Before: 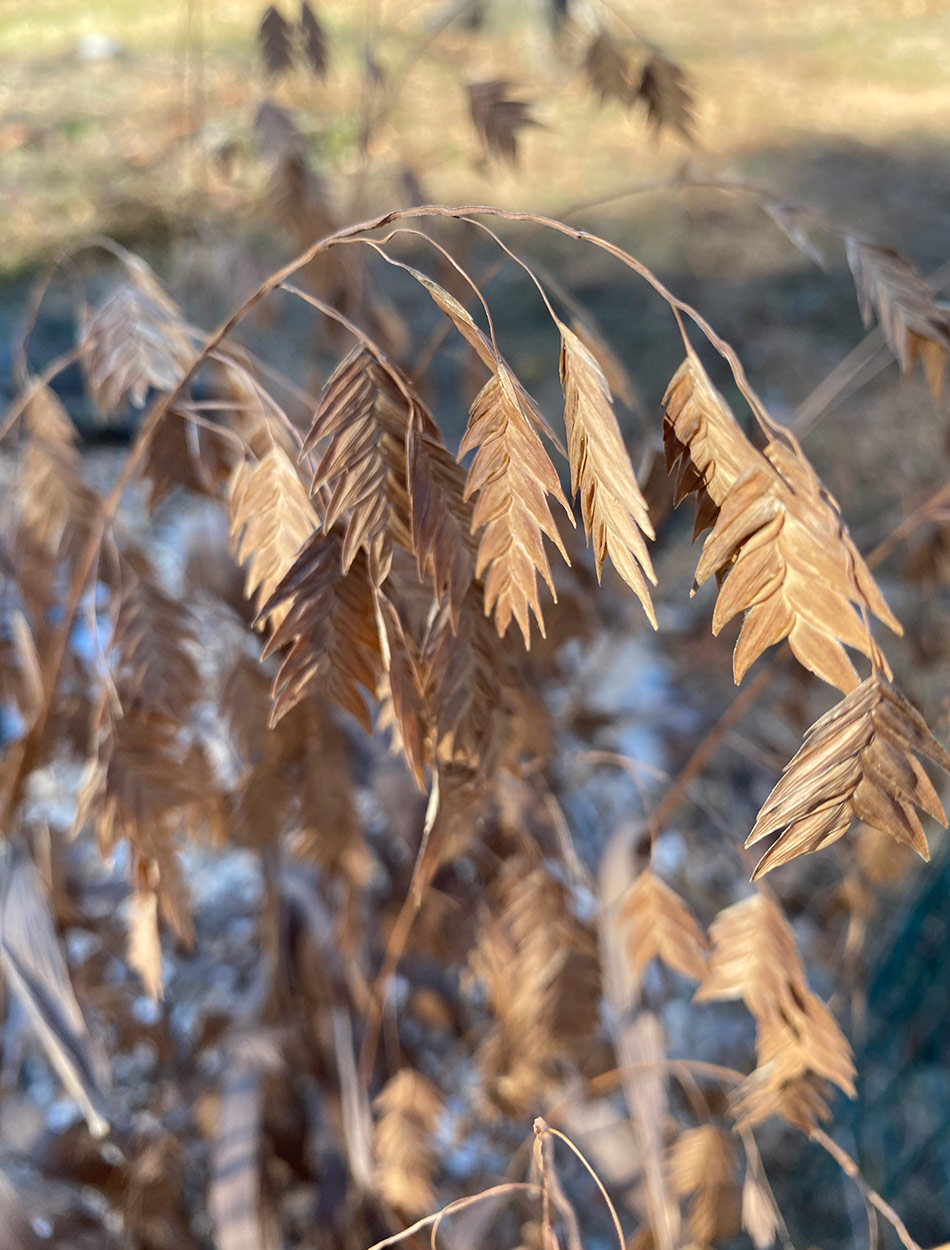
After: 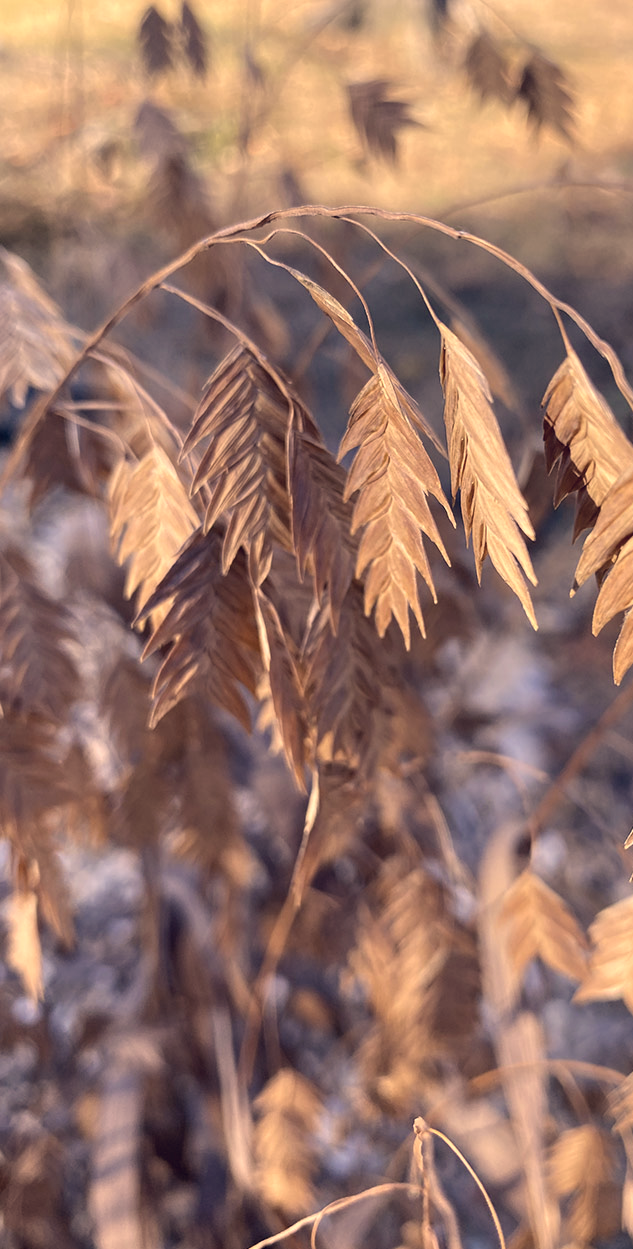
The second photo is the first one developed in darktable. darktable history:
color correction: highlights a* 19.59, highlights b* 27.49, shadows a* 3.46, shadows b* -17.28, saturation 0.73
crop and rotate: left 12.673%, right 20.66%
